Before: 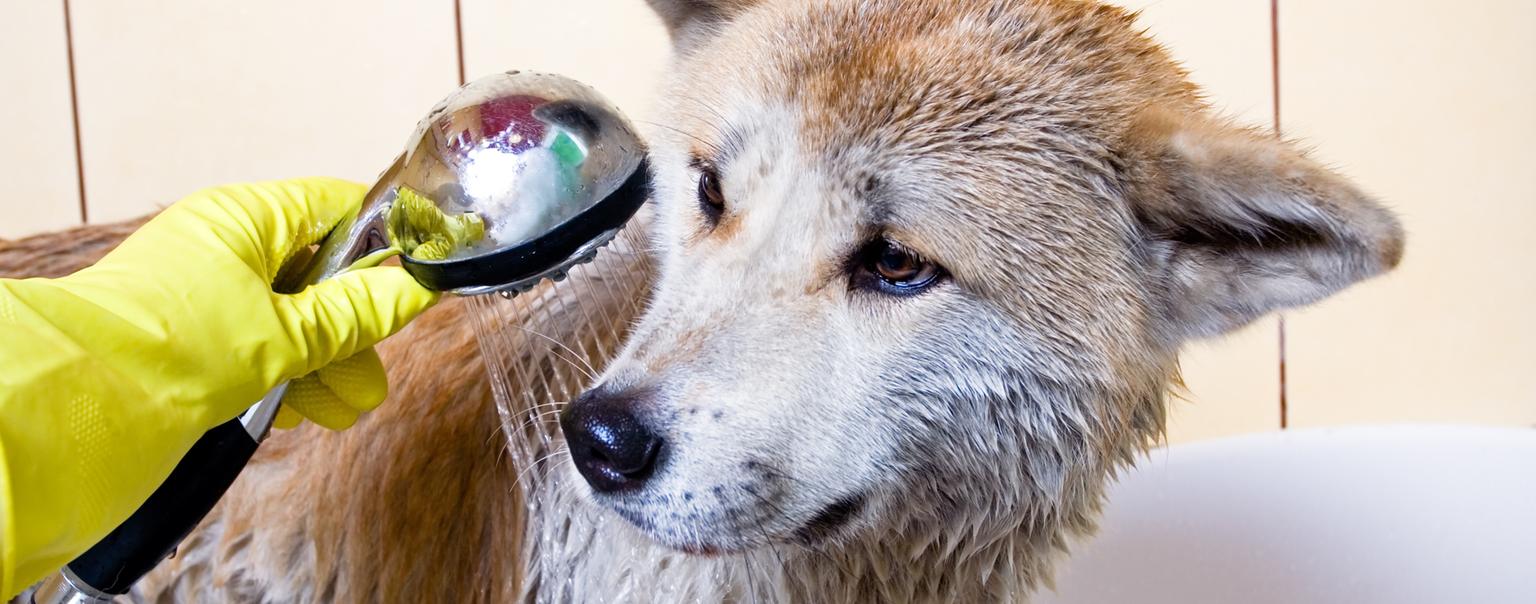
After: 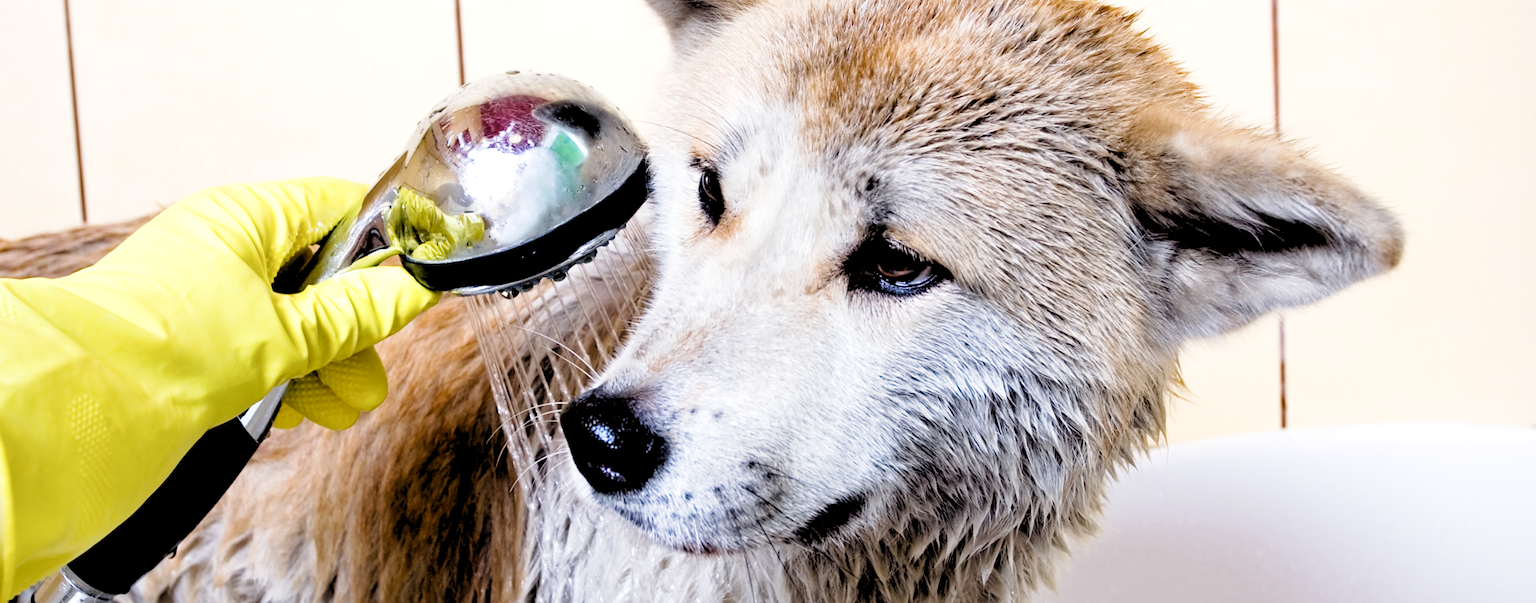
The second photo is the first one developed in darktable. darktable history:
rgb levels: levels [[0.034, 0.472, 0.904], [0, 0.5, 1], [0, 0.5, 1]]
tone curve: curves: ch0 [(0, 0) (0.003, 0.004) (0.011, 0.014) (0.025, 0.032) (0.044, 0.057) (0.069, 0.089) (0.1, 0.128) (0.136, 0.174) (0.177, 0.227) (0.224, 0.287) (0.277, 0.354) (0.335, 0.427) (0.399, 0.507) (0.468, 0.582) (0.543, 0.653) (0.623, 0.726) (0.709, 0.799) (0.801, 0.876) (0.898, 0.937) (1, 1)], preserve colors none
